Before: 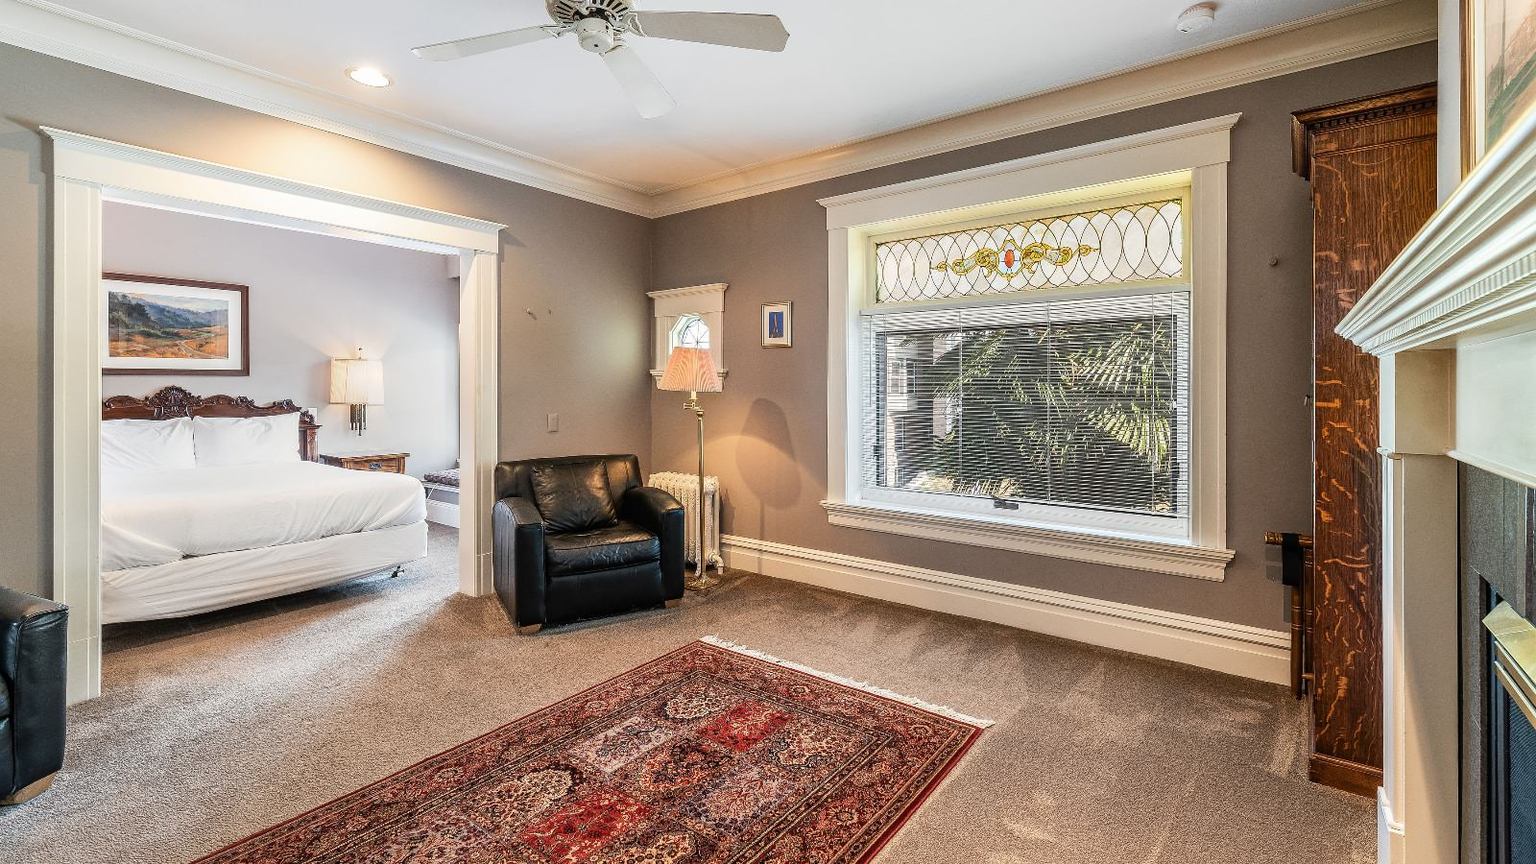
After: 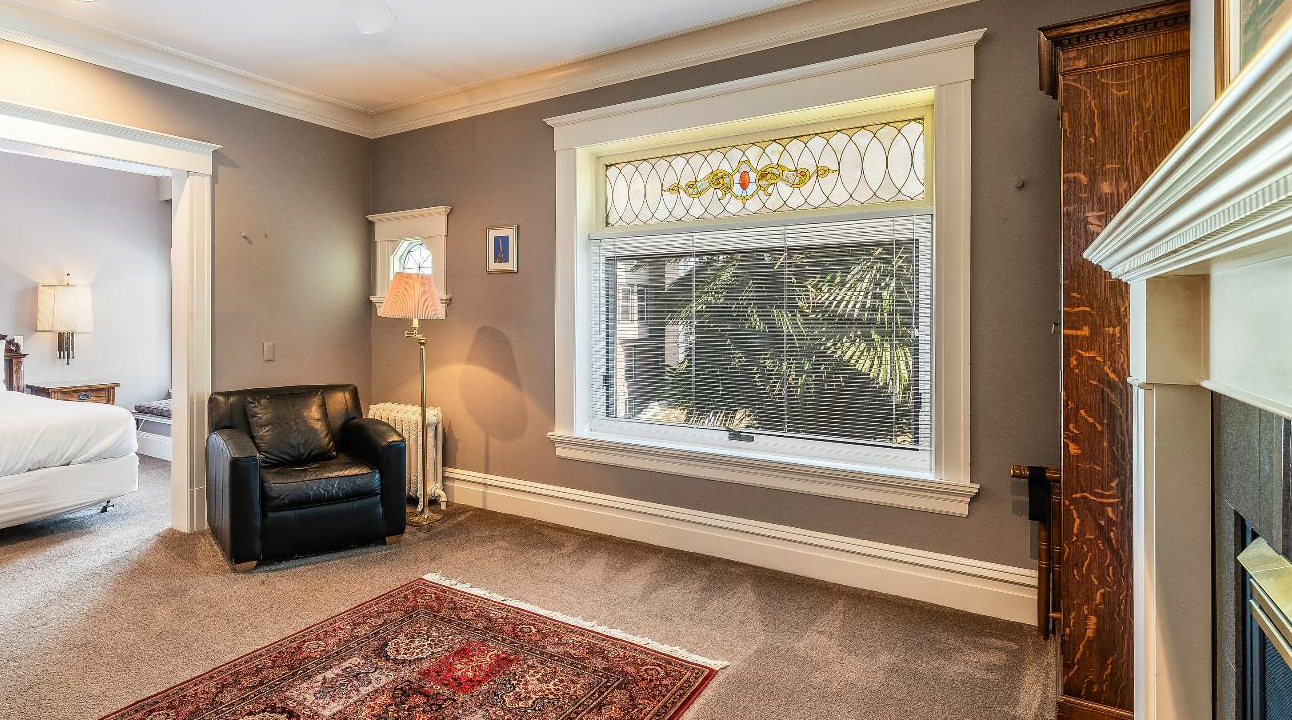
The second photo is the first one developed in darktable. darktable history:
contrast brightness saturation: saturation 0.099
crop: left 19.243%, top 9.934%, bottom 9.788%
